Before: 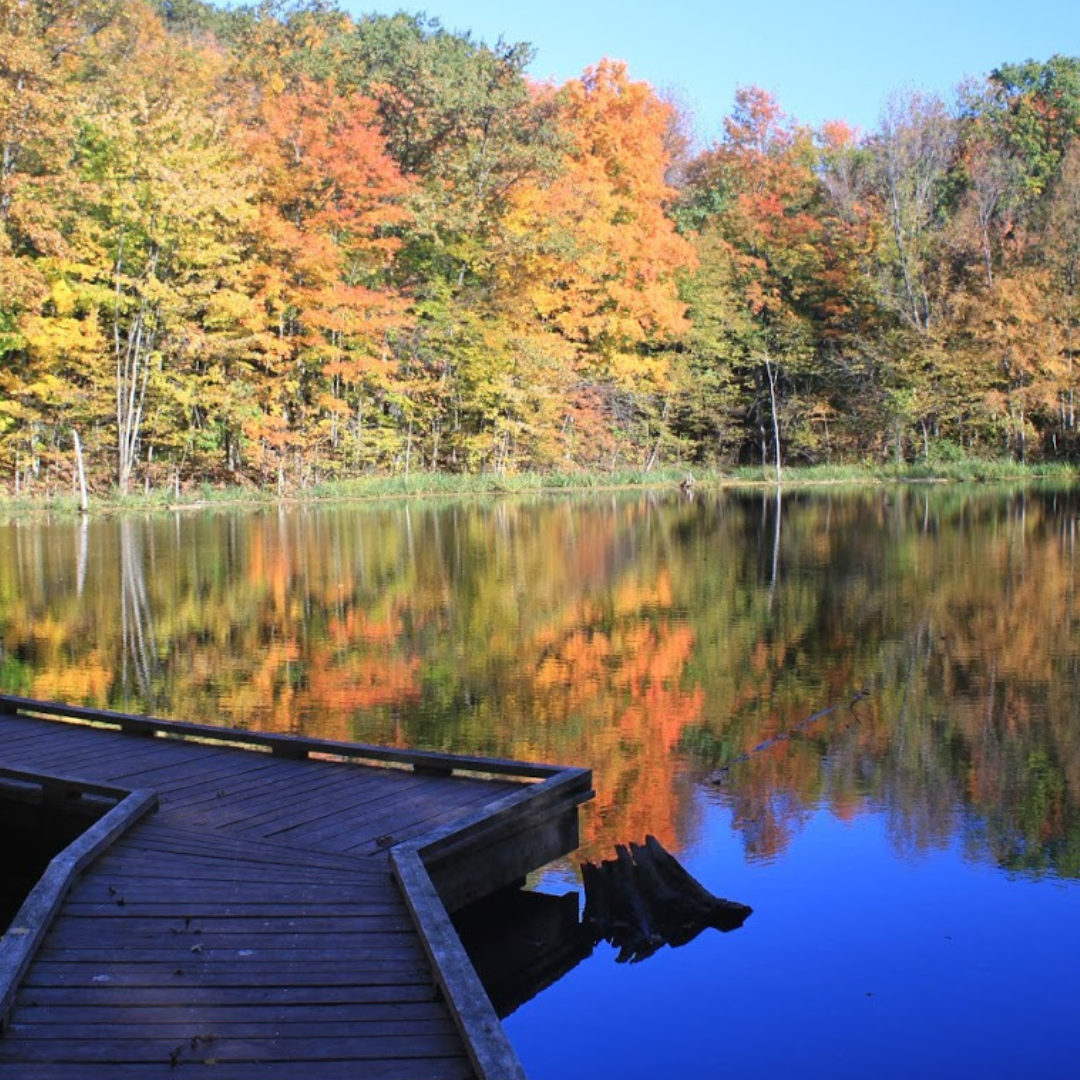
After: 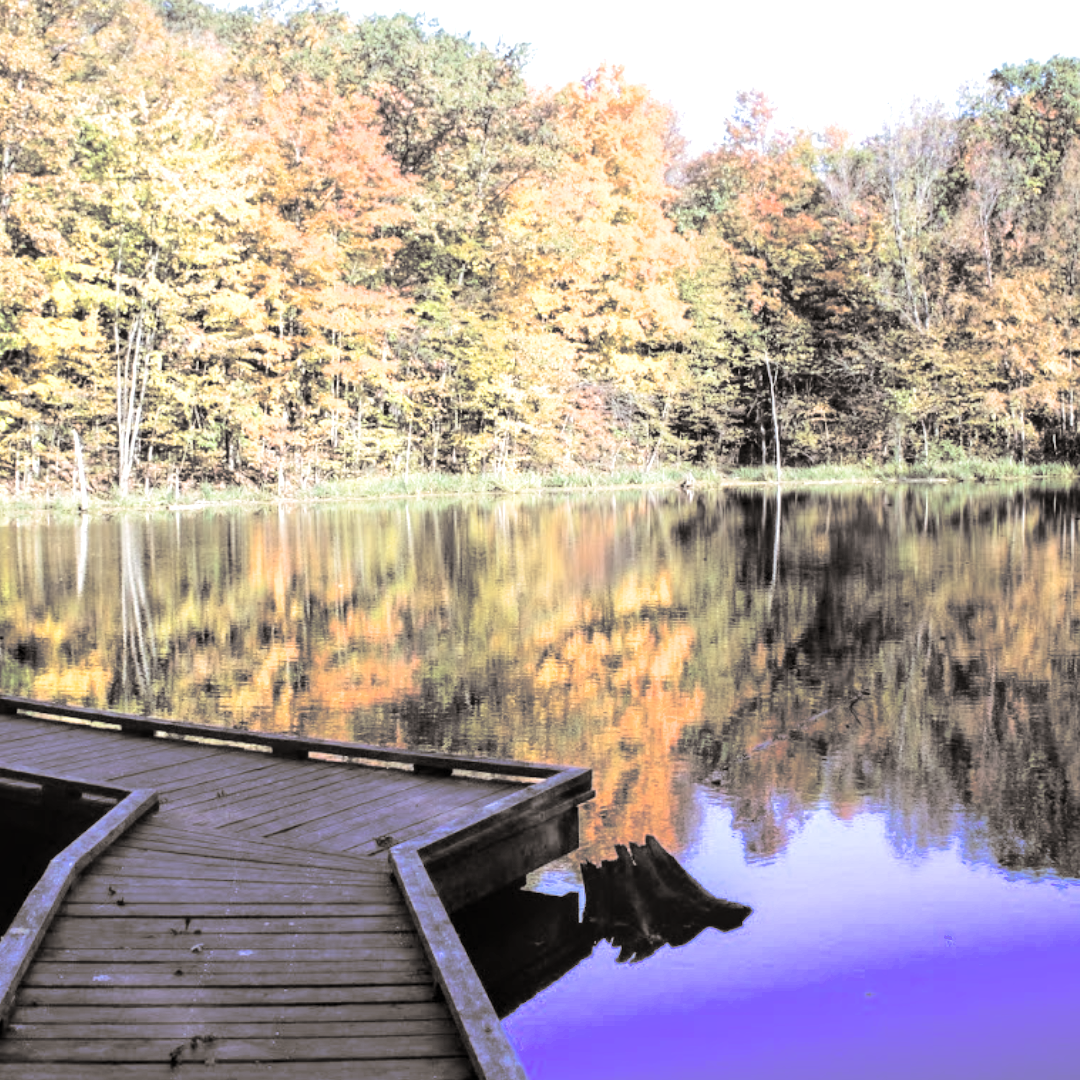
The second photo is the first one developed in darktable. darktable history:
color balance rgb: perceptual saturation grading › global saturation 20%, perceptual saturation grading › highlights -25%, perceptual saturation grading › shadows 25%
local contrast: on, module defaults
split-toning: shadows › hue 26°, shadows › saturation 0.09, highlights › hue 40°, highlights › saturation 0.18, balance -63, compress 0%
exposure: black level correction 0.001, exposure 0.675 EV, compensate highlight preservation false
tone curve: curves: ch0 [(0, 0) (0.003, 0.014) (0.011, 0.017) (0.025, 0.023) (0.044, 0.035) (0.069, 0.04) (0.1, 0.062) (0.136, 0.099) (0.177, 0.152) (0.224, 0.214) (0.277, 0.291) (0.335, 0.383) (0.399, 0.487) (0.468, 0.581) (0.543, 0.662) (0.623, 0.738) (0.709, 0.802) (0.801, 0.871) (0.898, 0.936) (1, 1)], preserve colors none
